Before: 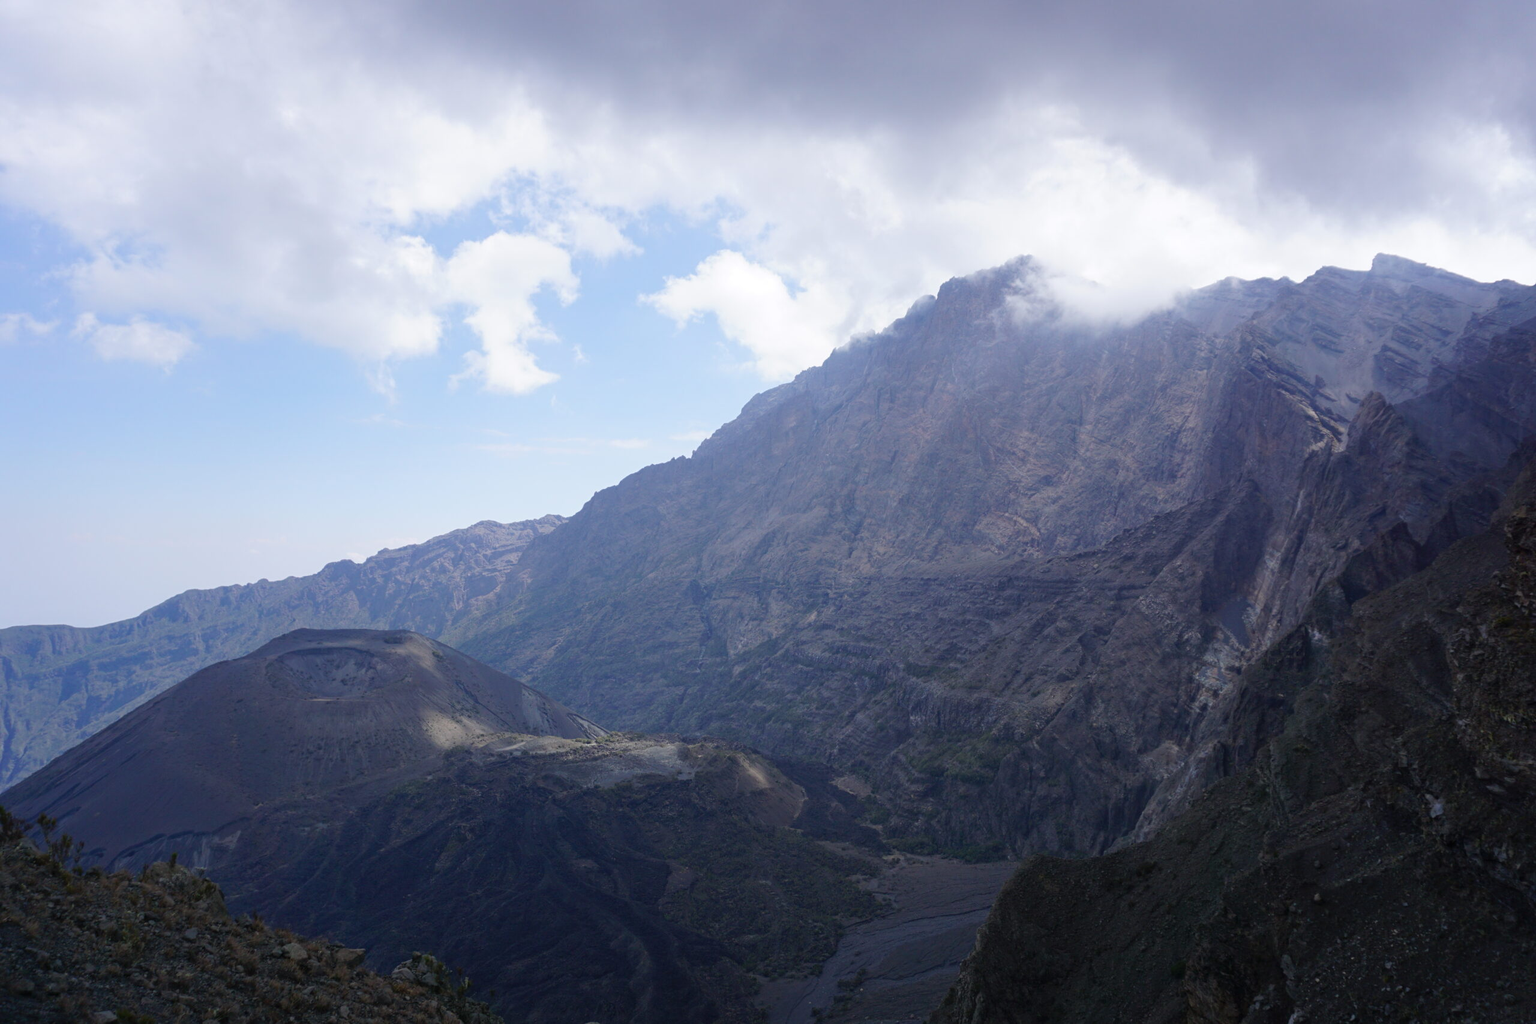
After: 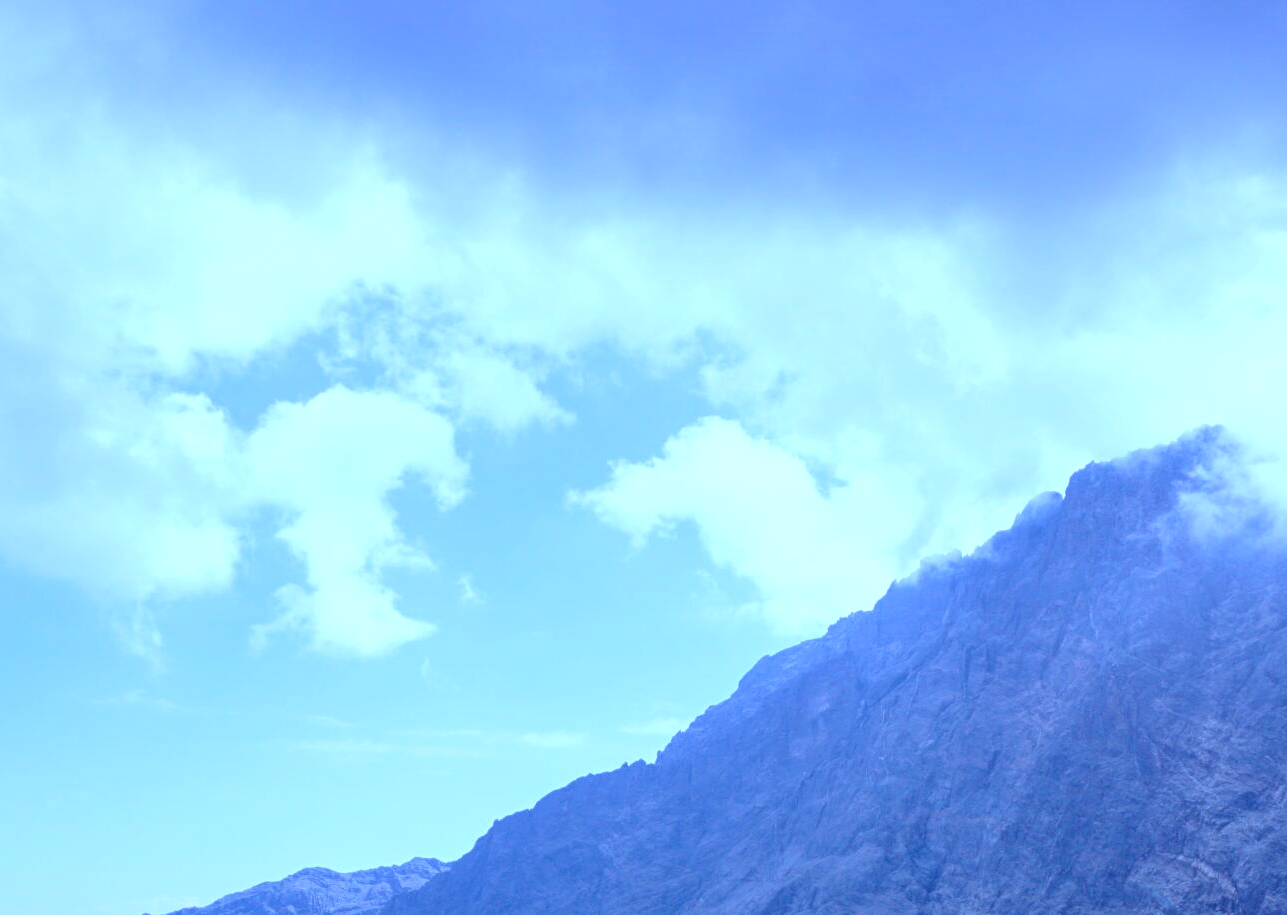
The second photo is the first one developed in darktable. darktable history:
crop: left 19.44%, right 30.274%, bottom 46.348%
color calibration: illuminant as shot in camera, x 0.443, y 0.414, temperature 2913.18 K, gamut compression 2.98
local contrast: on, module defaults
exposure: exposure 0.177 EV, compensate highlight preservation false
